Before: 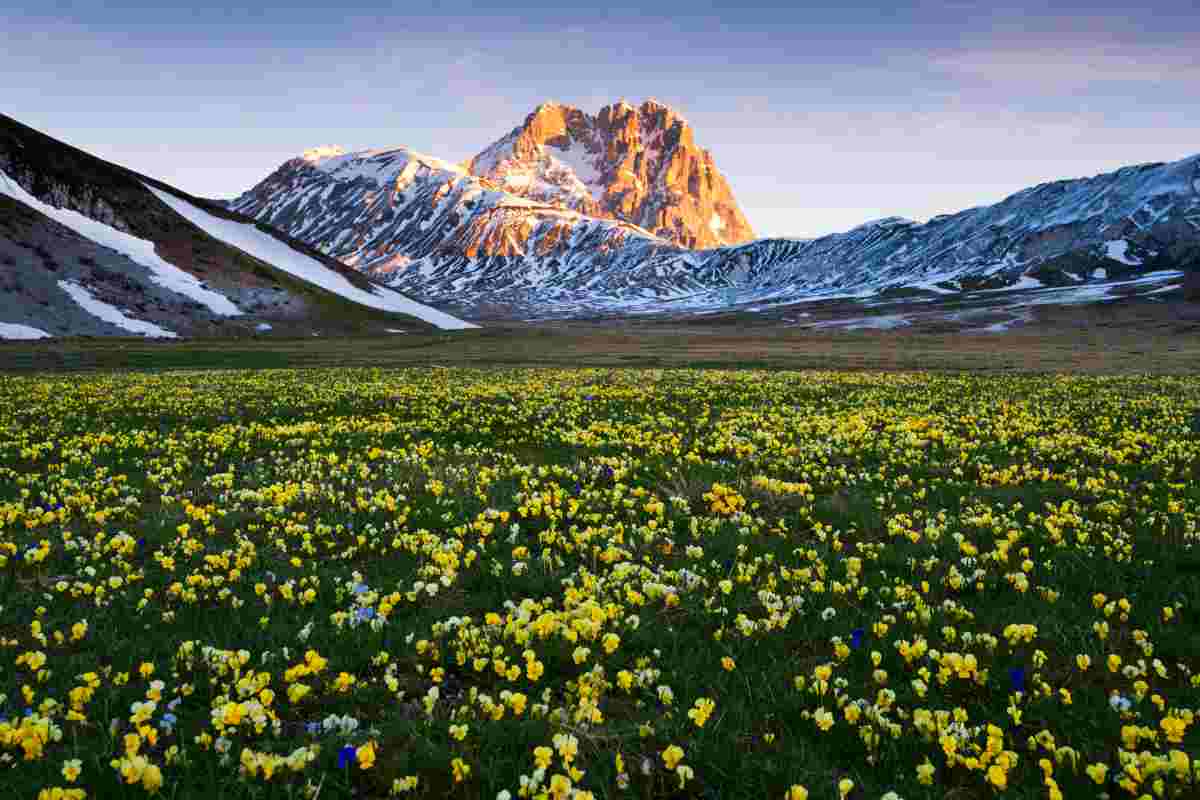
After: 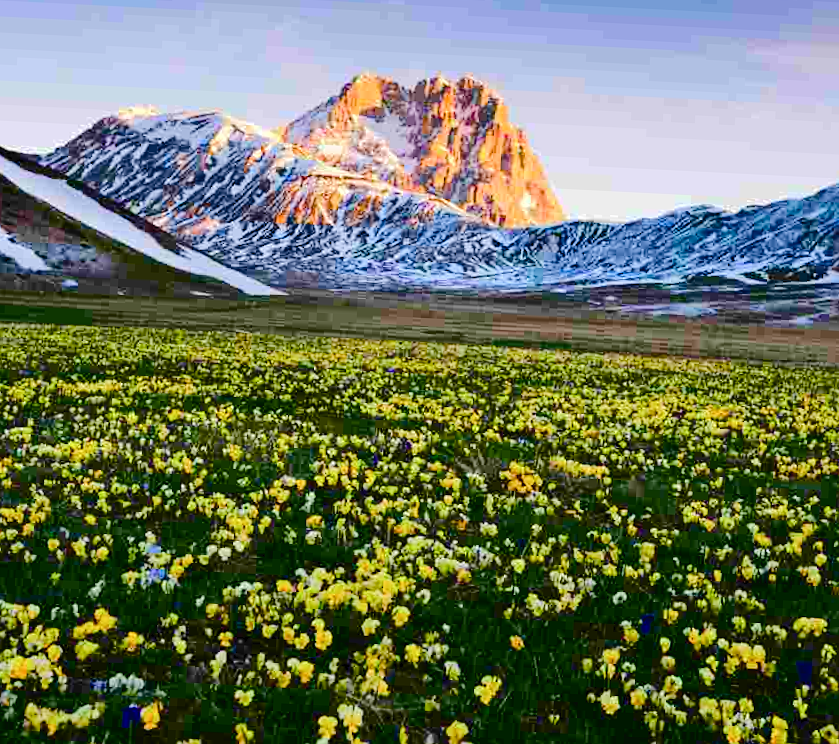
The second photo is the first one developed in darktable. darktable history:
color balance rgb: perceptual saturation grading › global saturation 20%, perceptual saturation grading › highlights -25.63%, perceptual saturation grading › shadows 50.178%
crop and rotate: angle -2.87°, left 14.088%, top 0.039%, right 10.779%, bottom 0.026%
tone curve: curves: ch0 [(0, 0) (0.003, 0.026) (0.011, 0.03) (0.025, 0.038) (0.044, 0.046) (0.069, 0.055) (0.1, 0.075) (0.136, 0.114) (0.177, 0.158) (0.224, 0.215) (0.277, 0.296) (0.335, 0.386) (0.399, 0.479) (0.468, 0.568) (0.543, 0.637) (0.623, 0.707) (0.709, 0.773) (0.801, 0.834) (0.898, 0.896) (1, 1)], color space Lab, independent channels, preserve colors none
sharpen: amount 0.215
